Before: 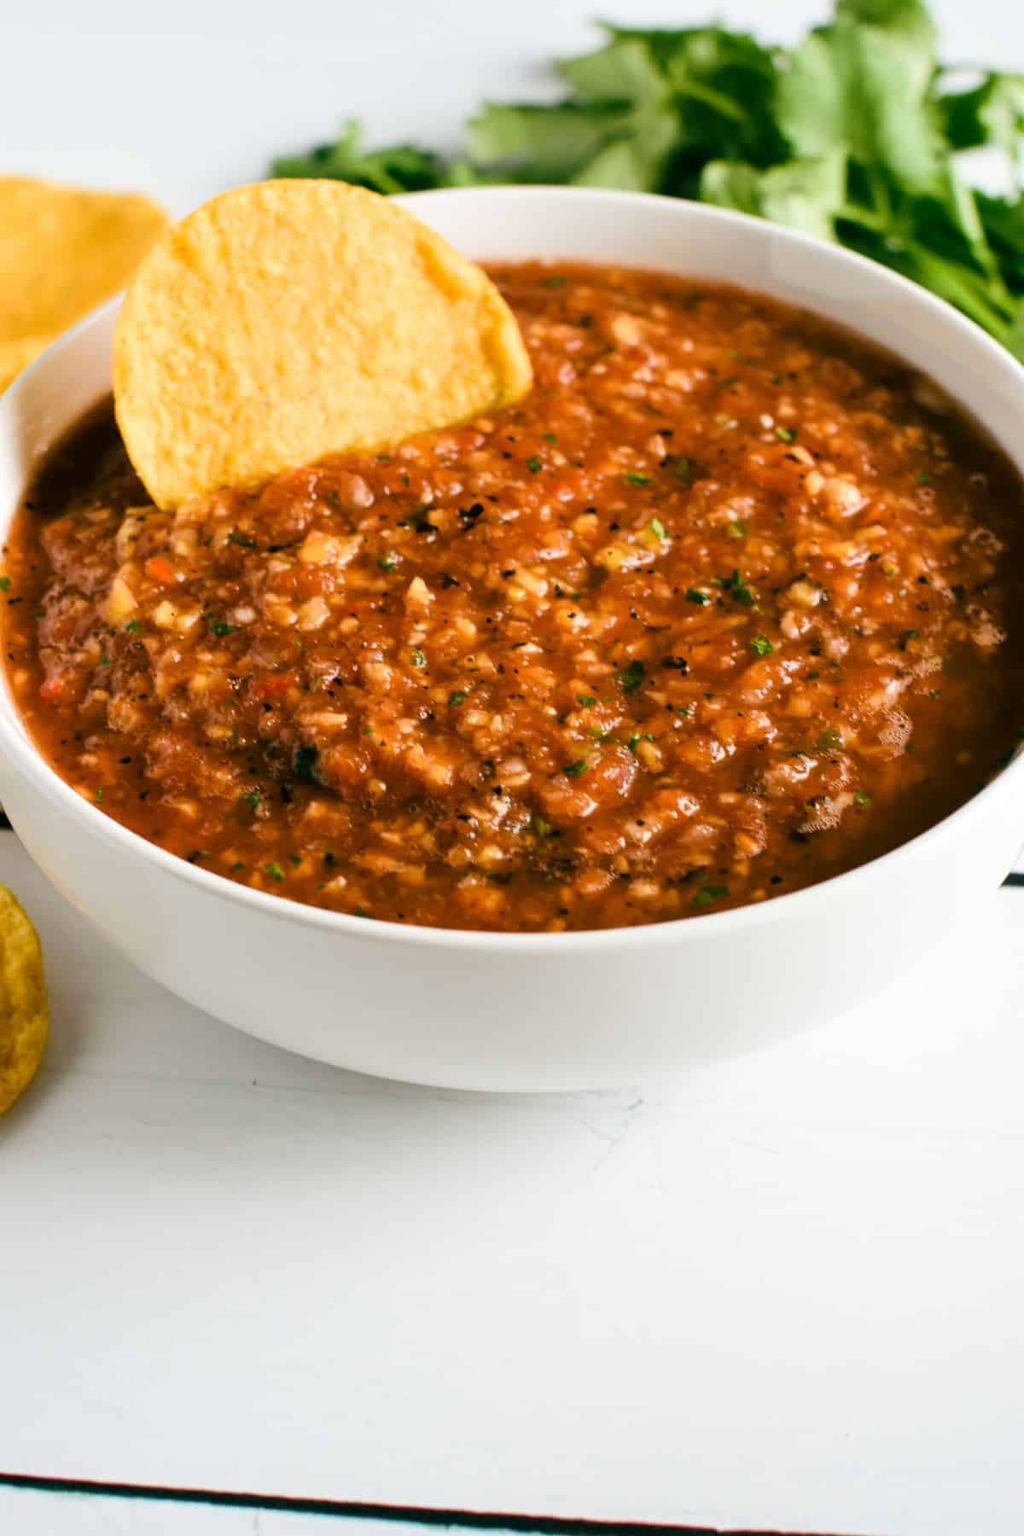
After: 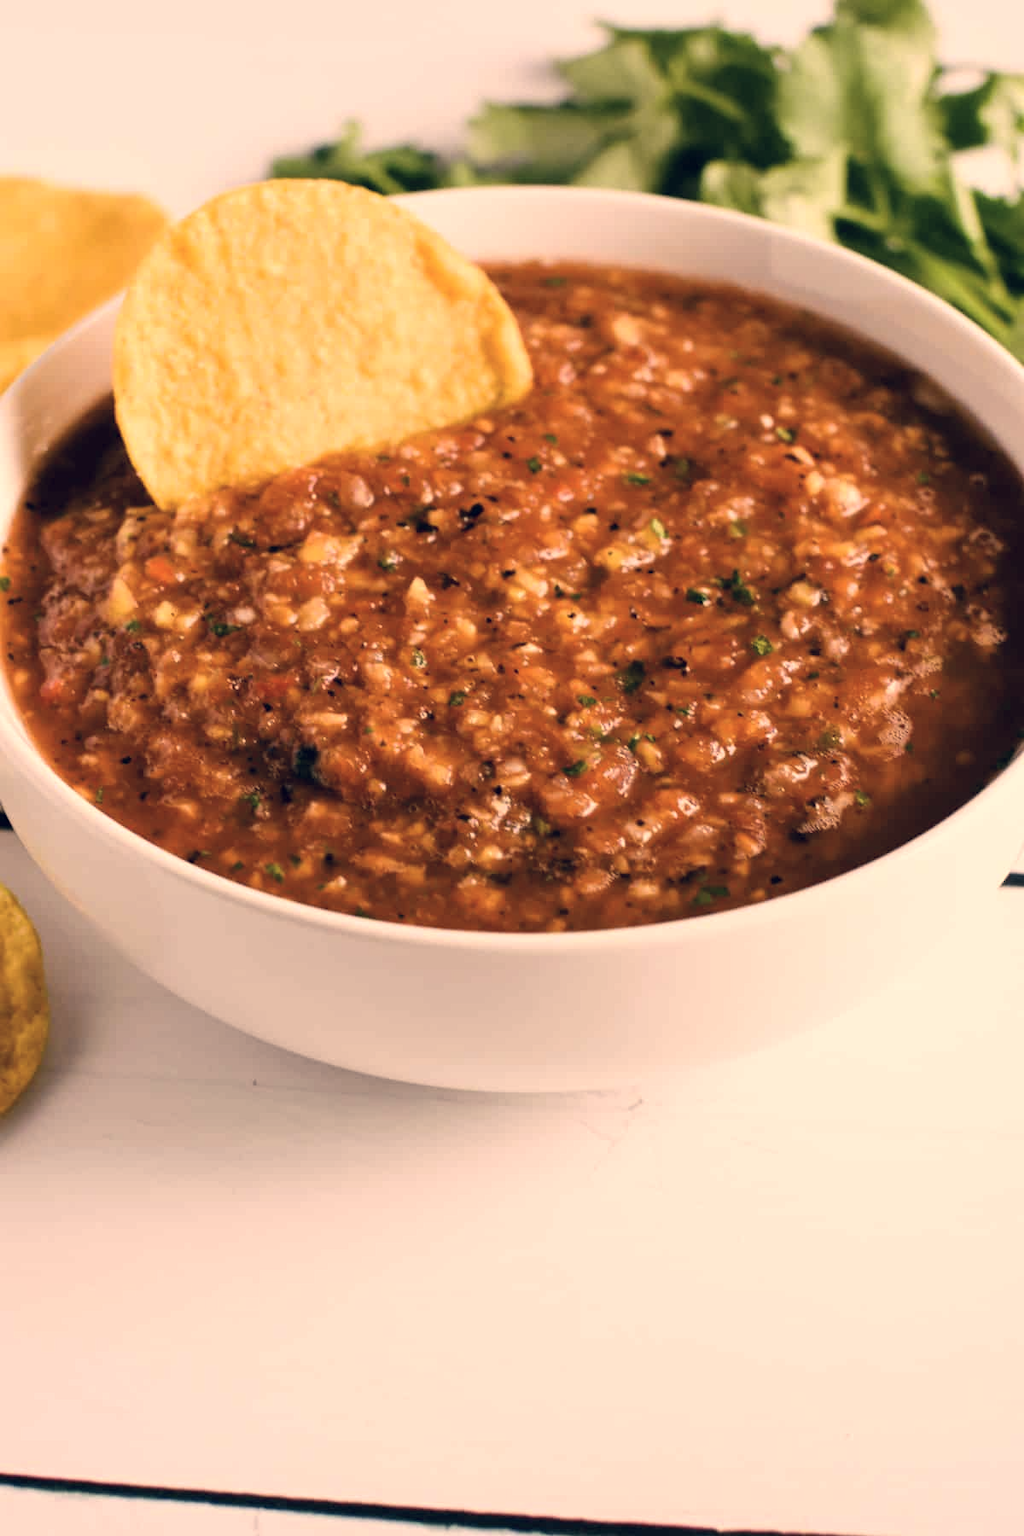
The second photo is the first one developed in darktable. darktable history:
exposure: compensate highlight preservation false
color correction: highlights a* 19.88, highlights b* 26.71, shadows a* 3.44, shadows b* -17.13, saturation 0.719
